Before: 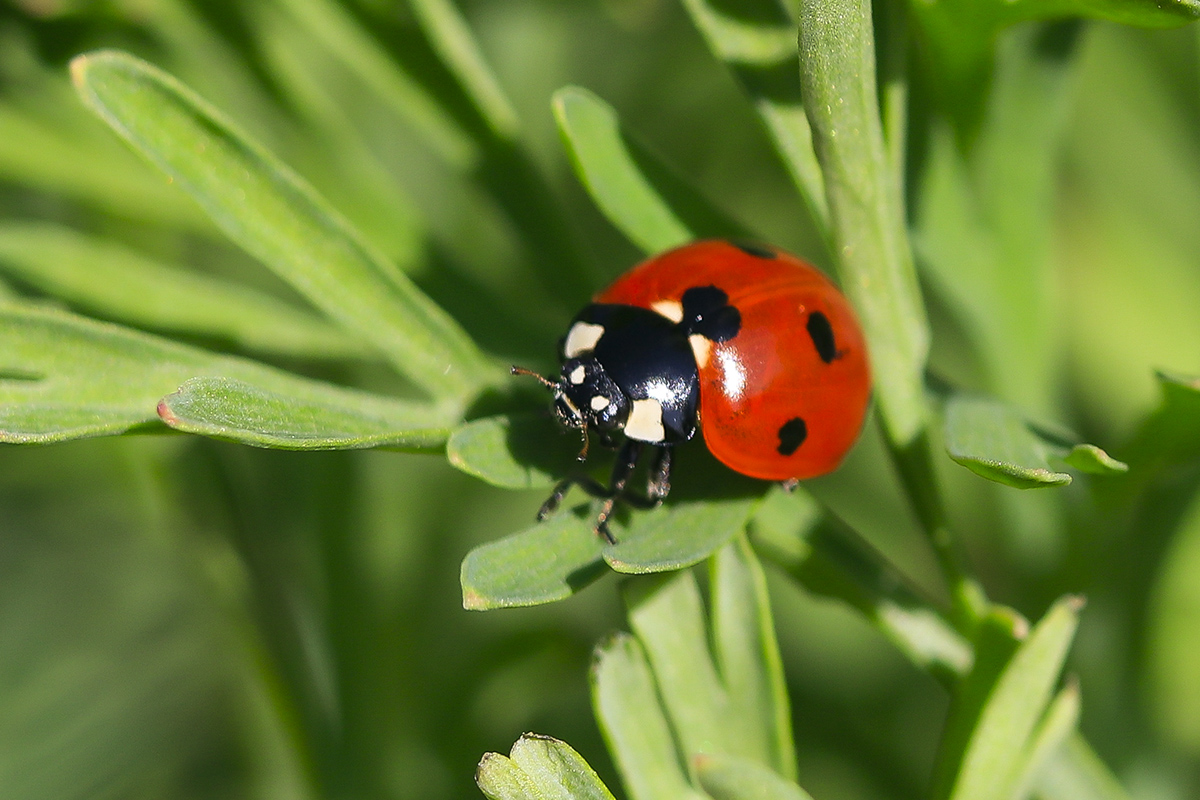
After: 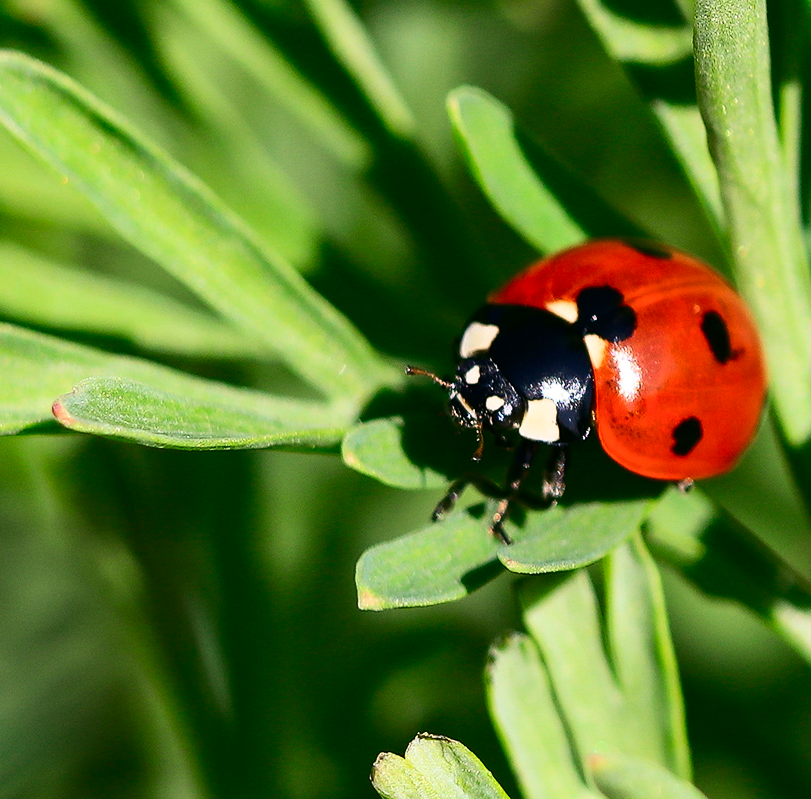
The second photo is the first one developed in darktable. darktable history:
contrast brightness saturation: contrast 0.273
crop and rotate: left 8.765%, right 23.62%
